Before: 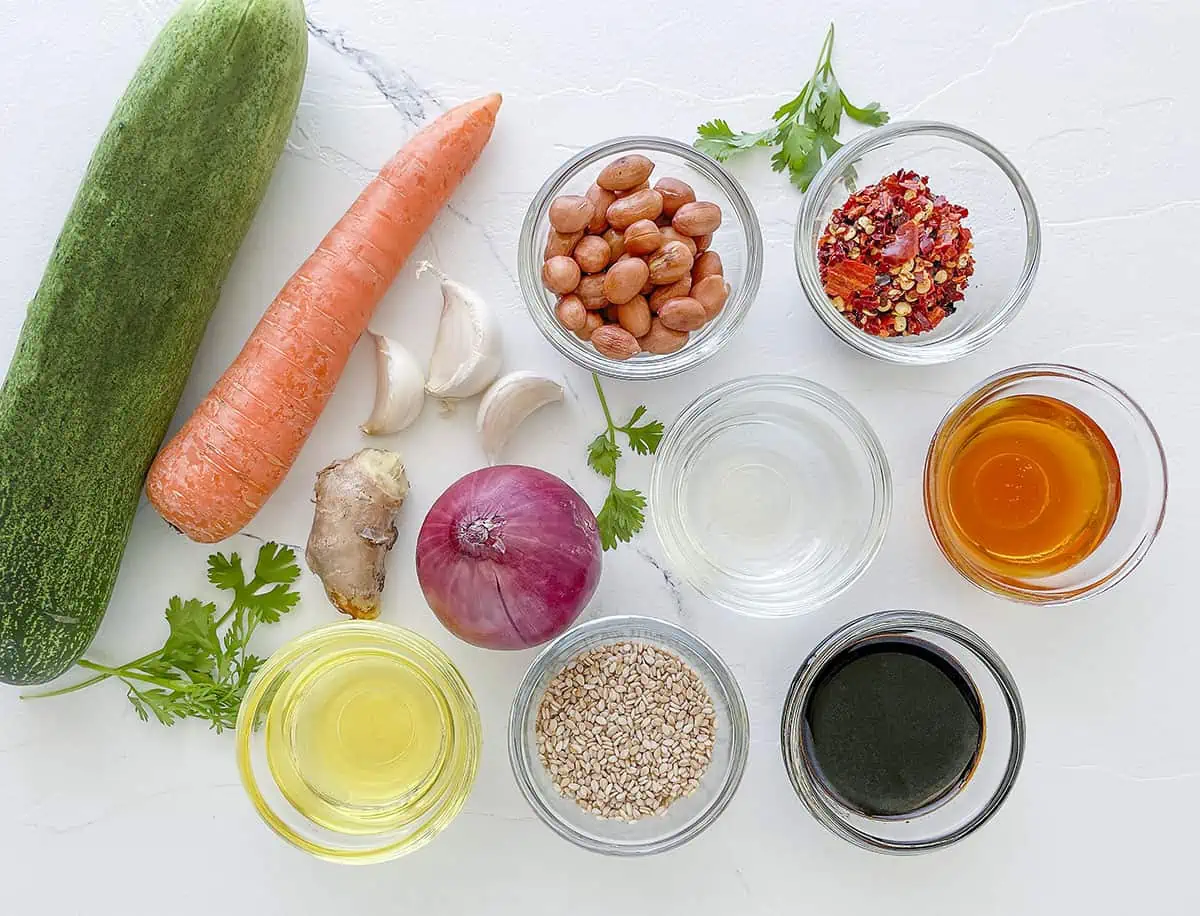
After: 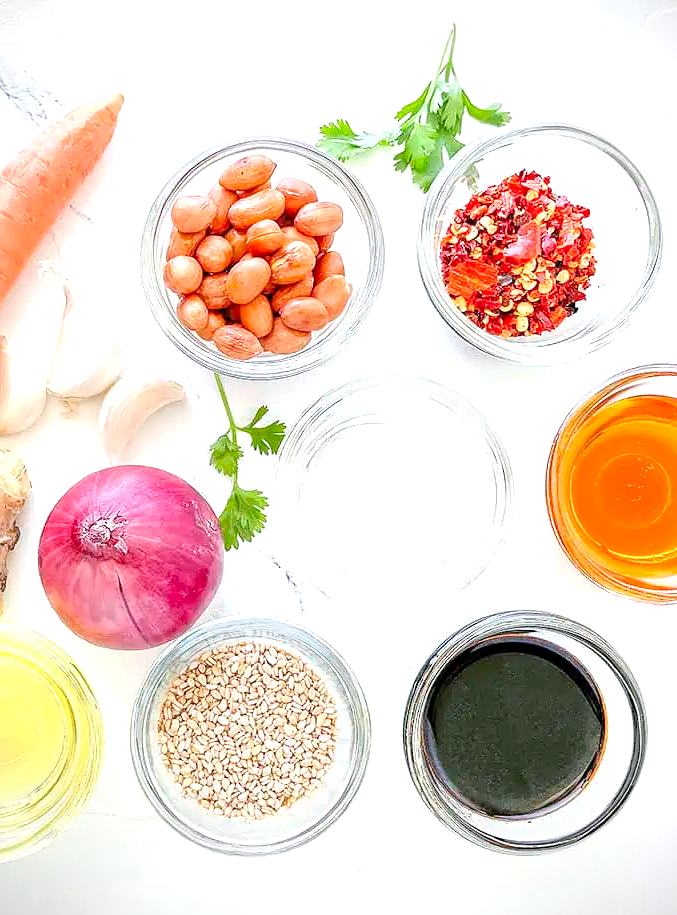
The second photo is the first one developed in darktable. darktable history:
exposure: exposure 0.6 EV, compensate highlight preservation false
crop: left 31.562%, top 0.005%, right 11.945%
levels: levels [0, 0.435, 0.917]
vignetting: fall-off start 79.68%
